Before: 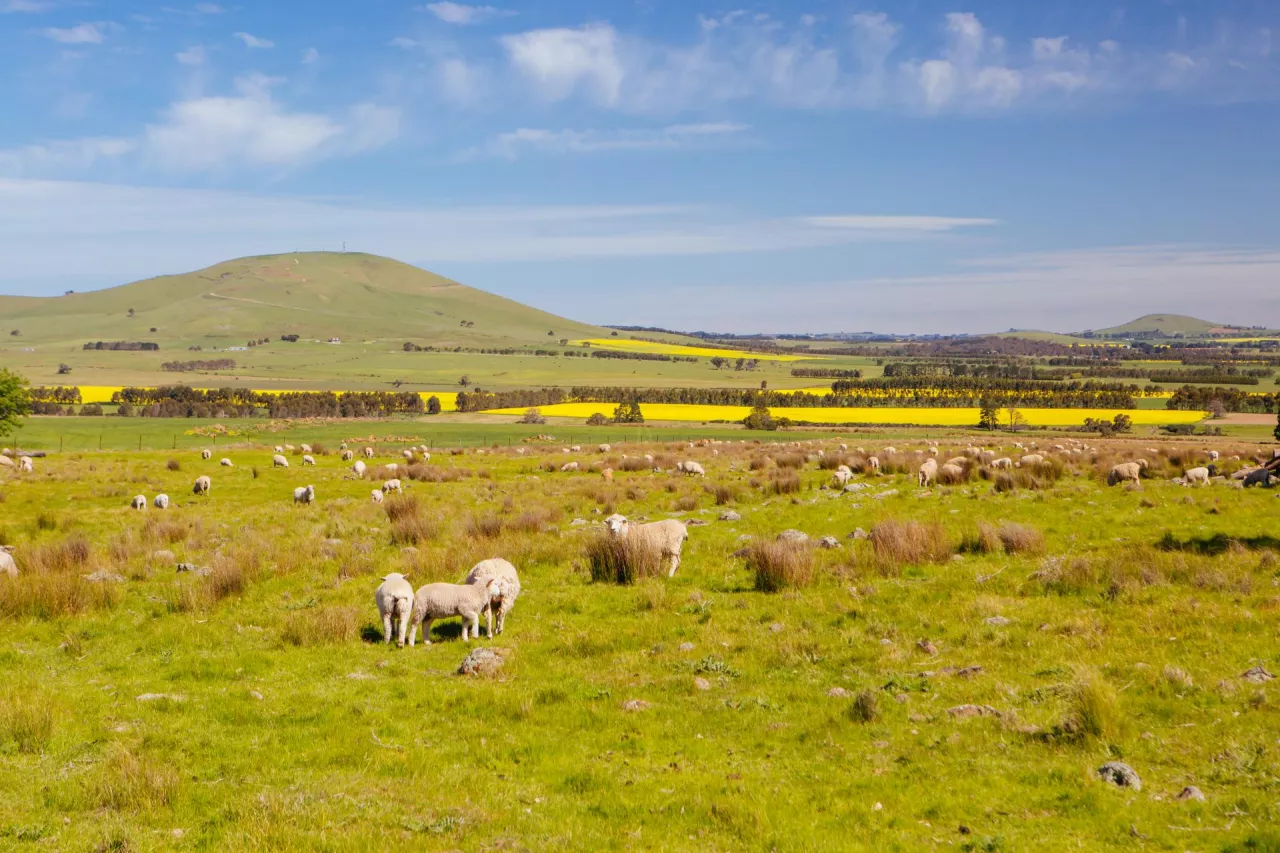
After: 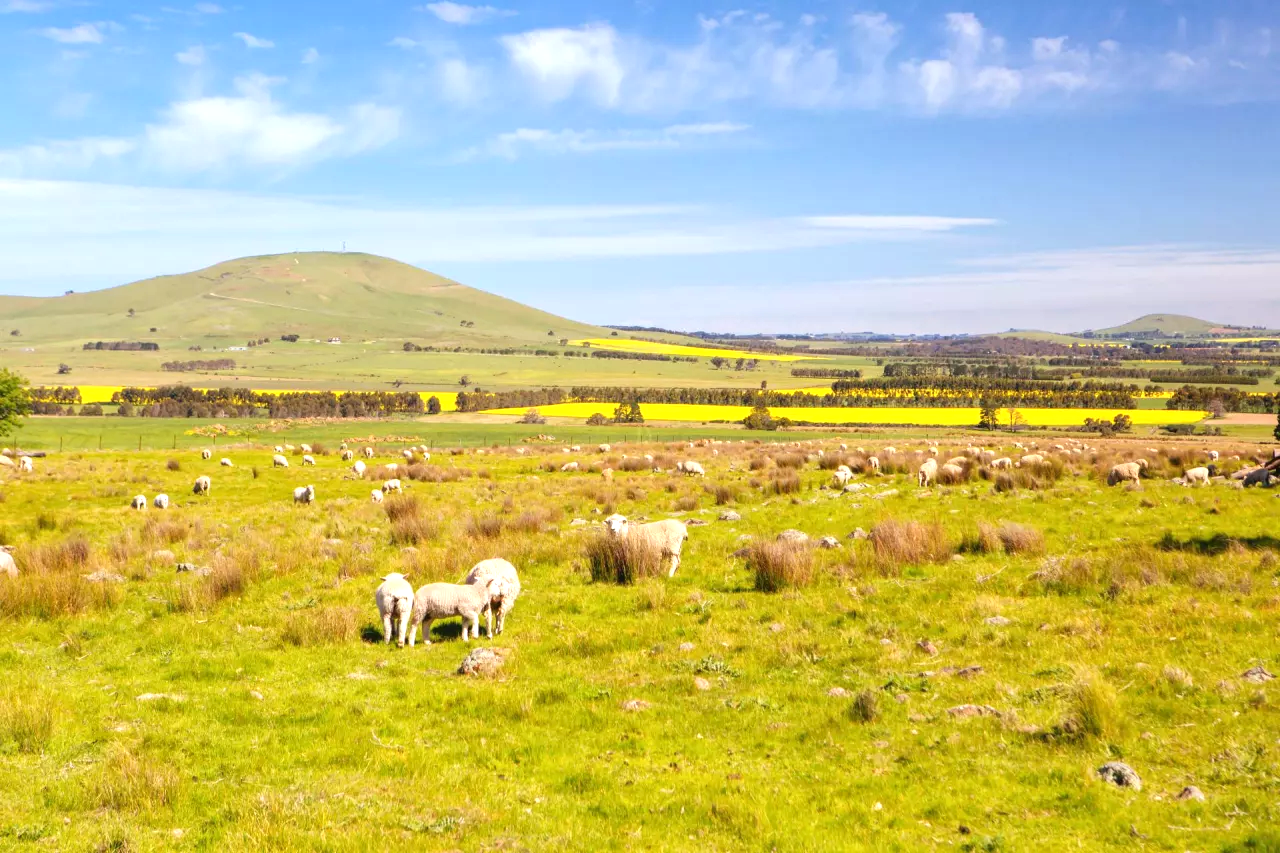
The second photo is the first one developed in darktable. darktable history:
exposure: black level correction 0, exposure 0.695 EV, compensate highlight preservation false
local contrast: mode bilateral grid, contrast 9, coarseness 25, detail 115%, midtone range 0.2
